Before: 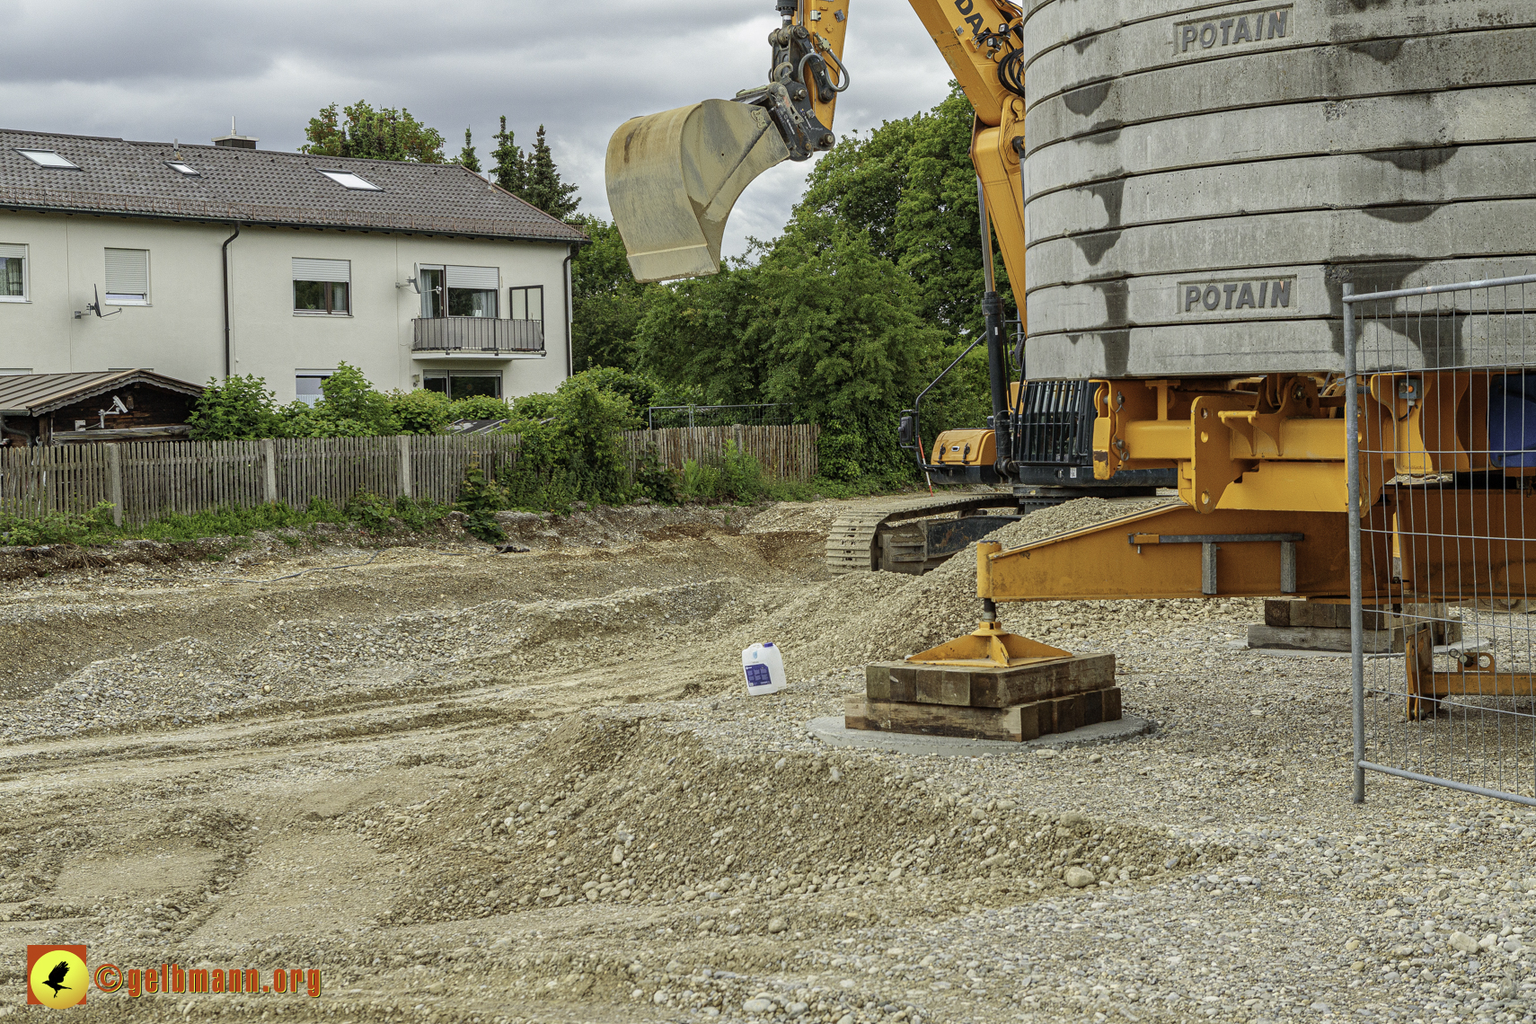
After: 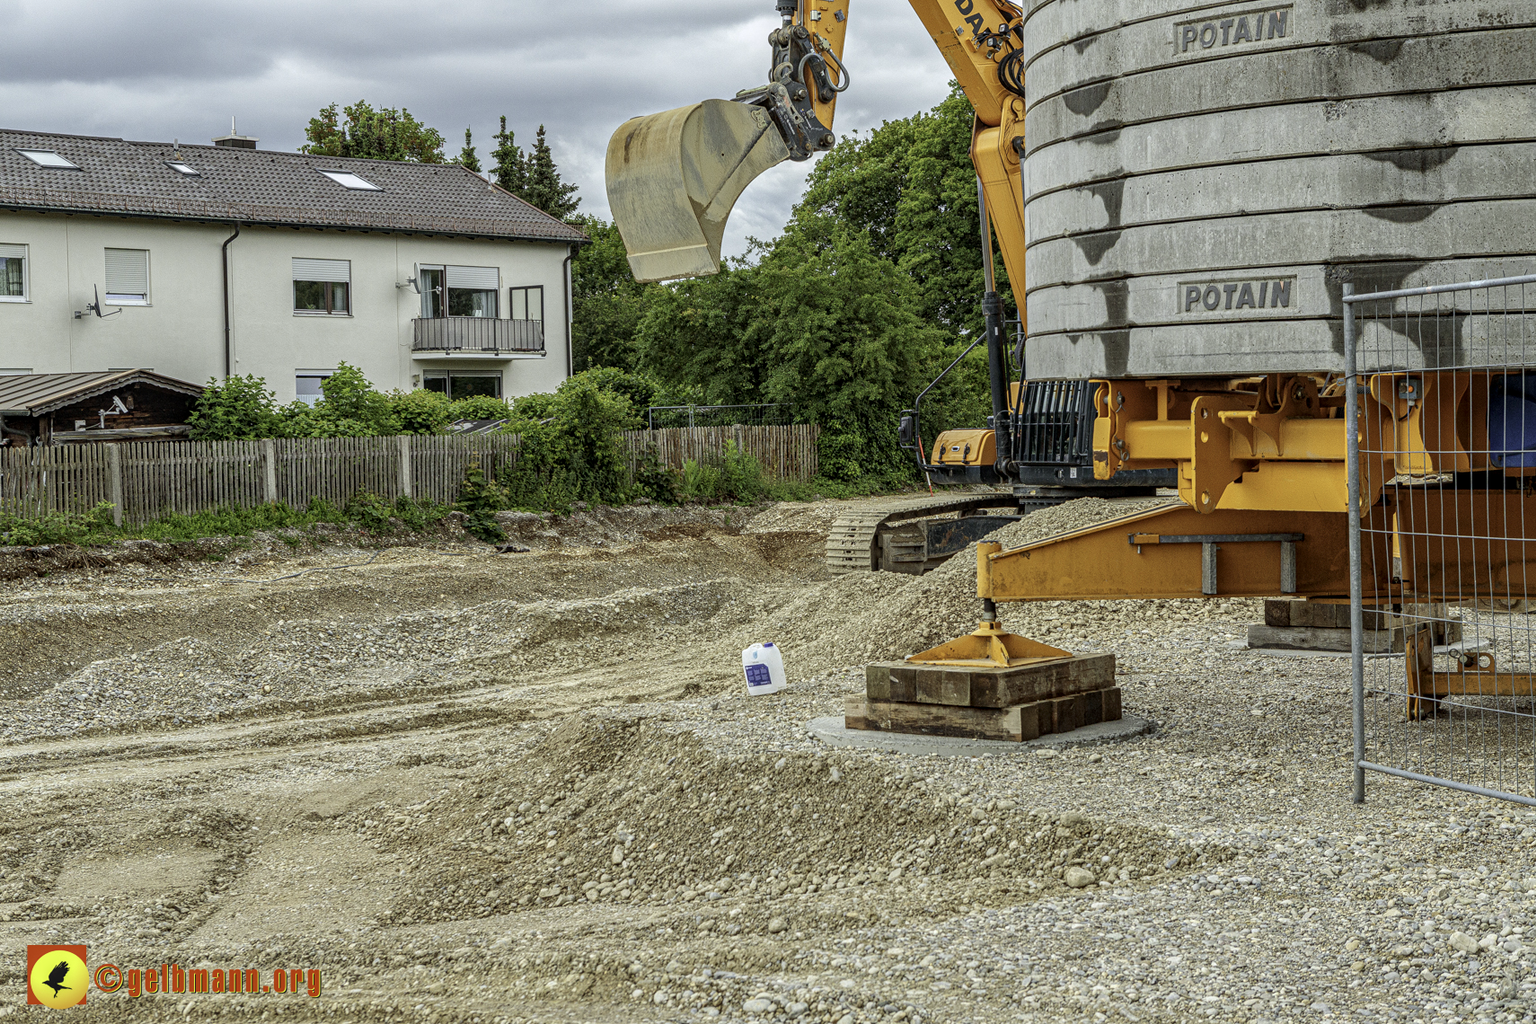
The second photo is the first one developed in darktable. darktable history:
local contrast: on, module defaults
white balance: red 0.988, blue 1.017
